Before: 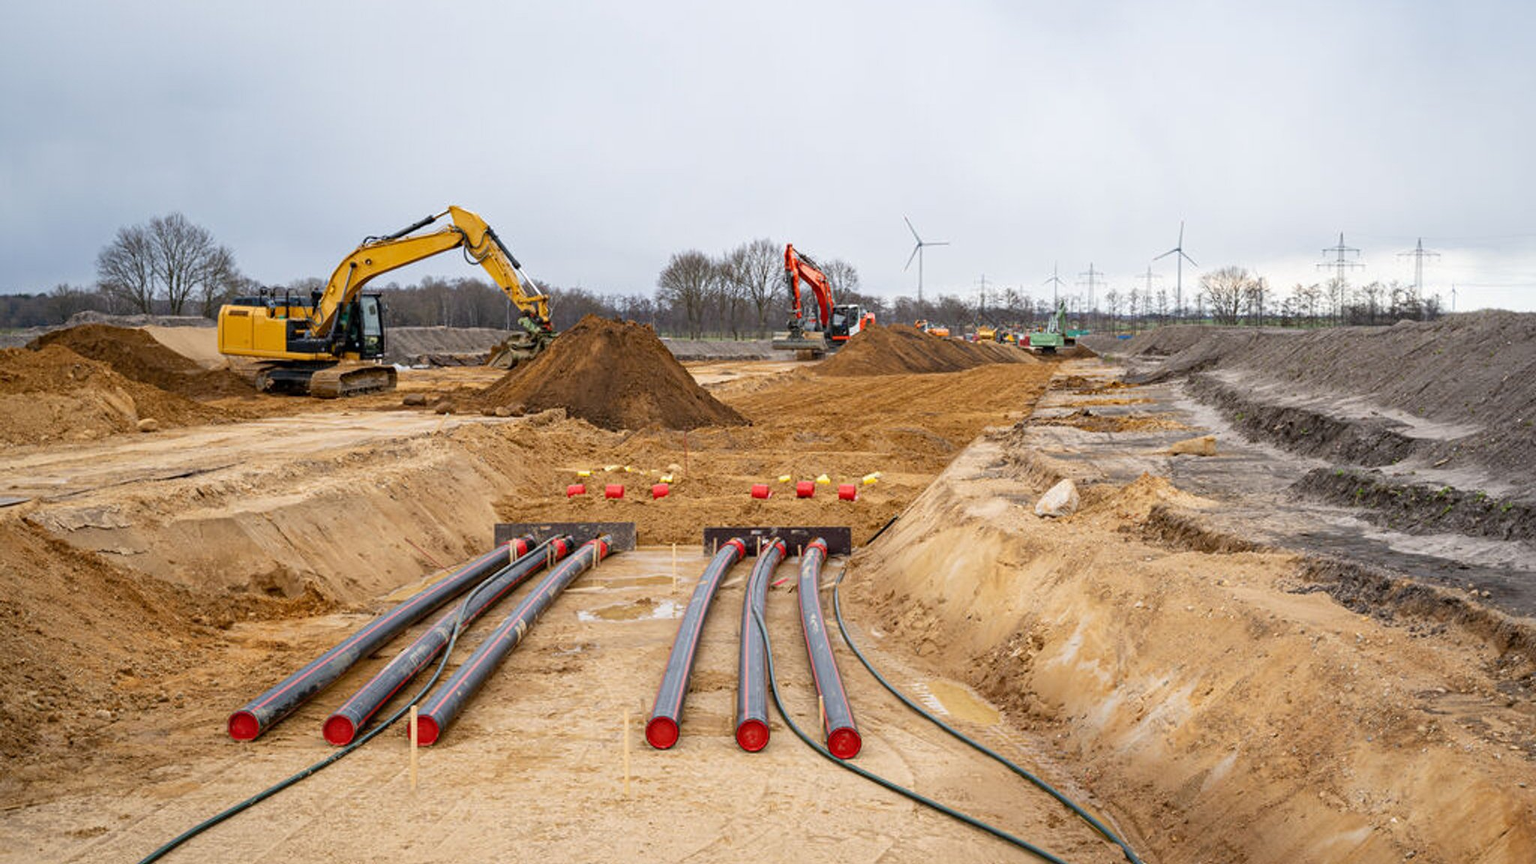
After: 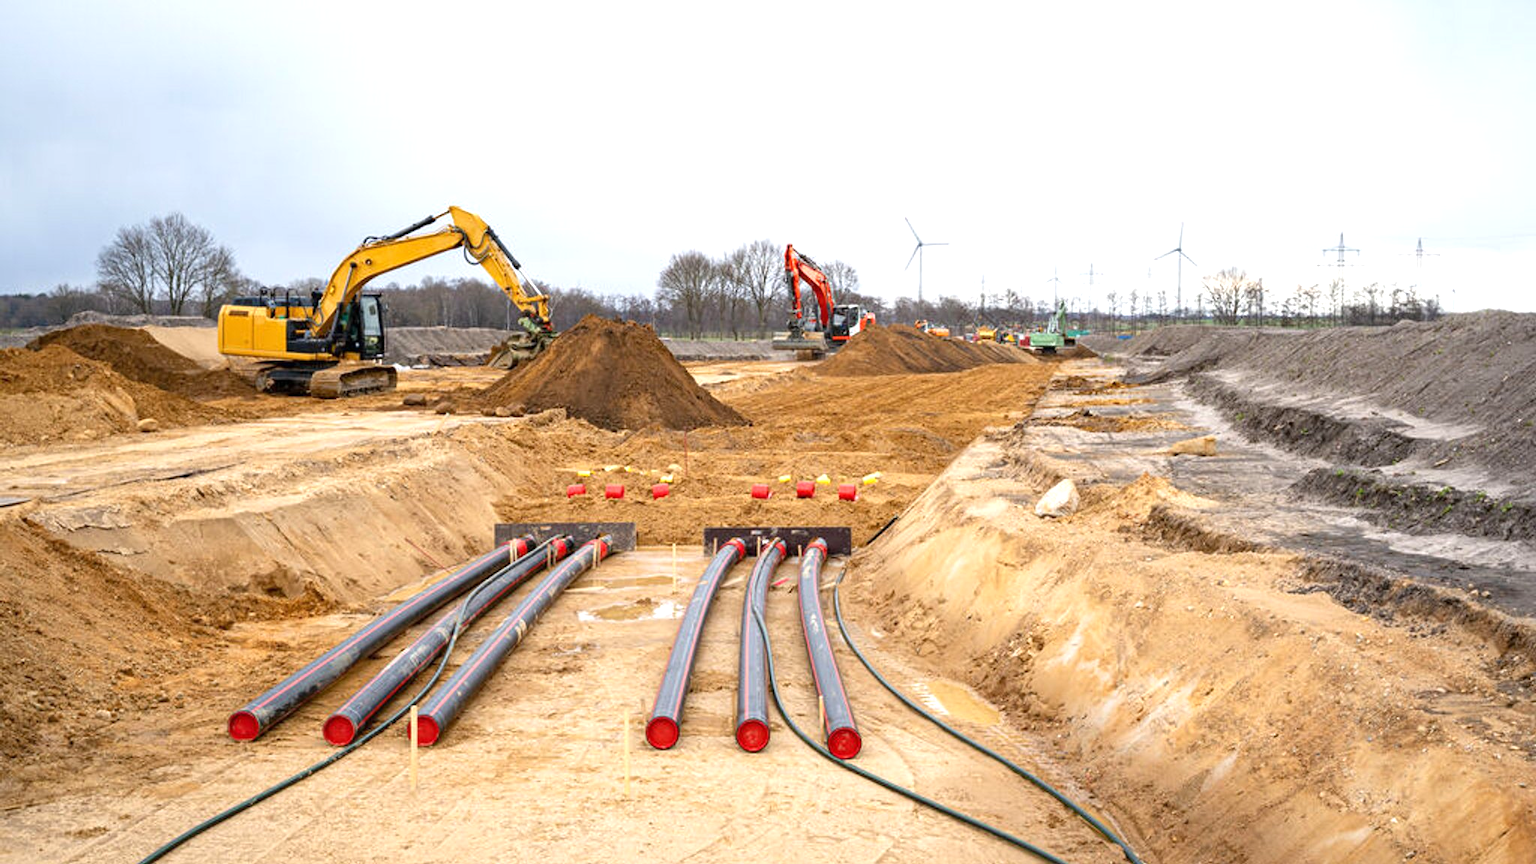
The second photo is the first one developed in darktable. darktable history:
exposure: exposure 0.6 EV, compensate highlight preservation false
